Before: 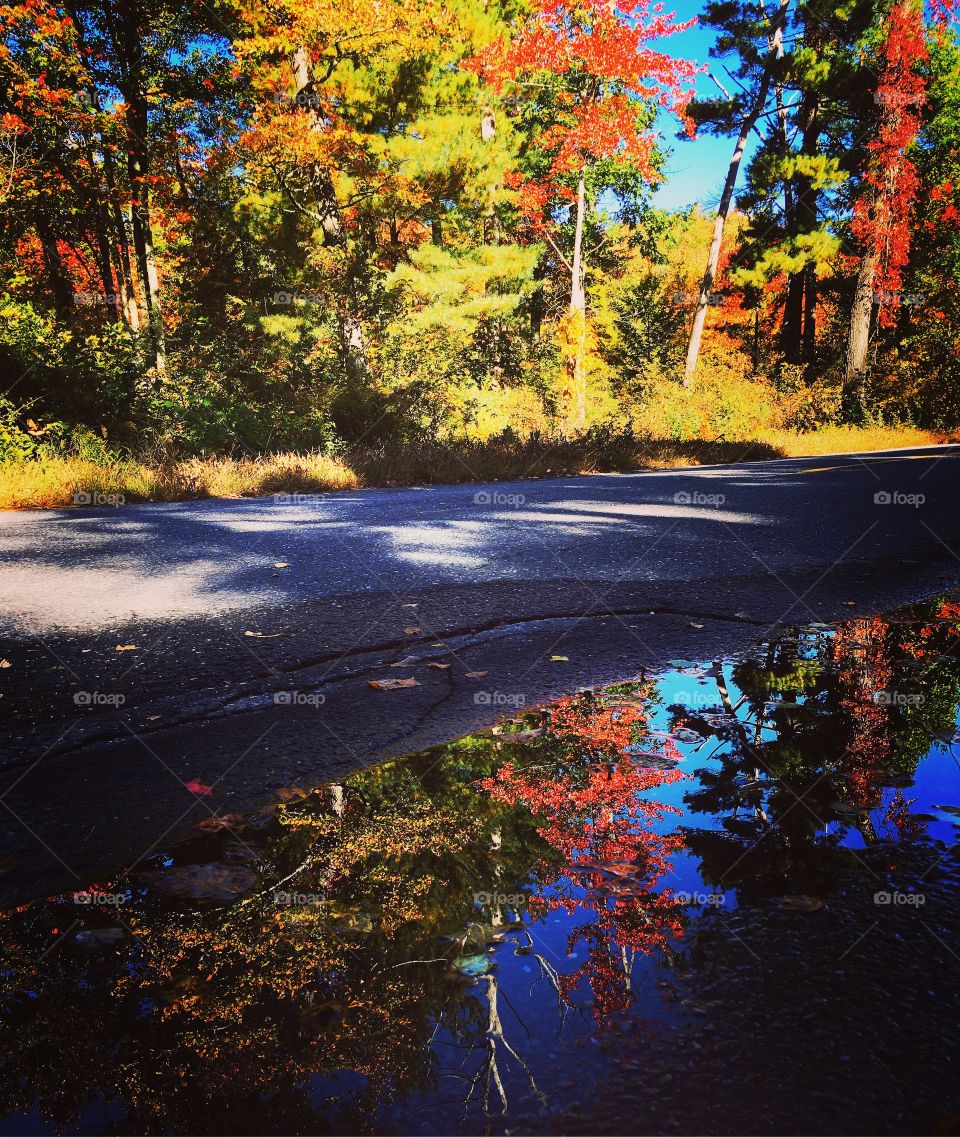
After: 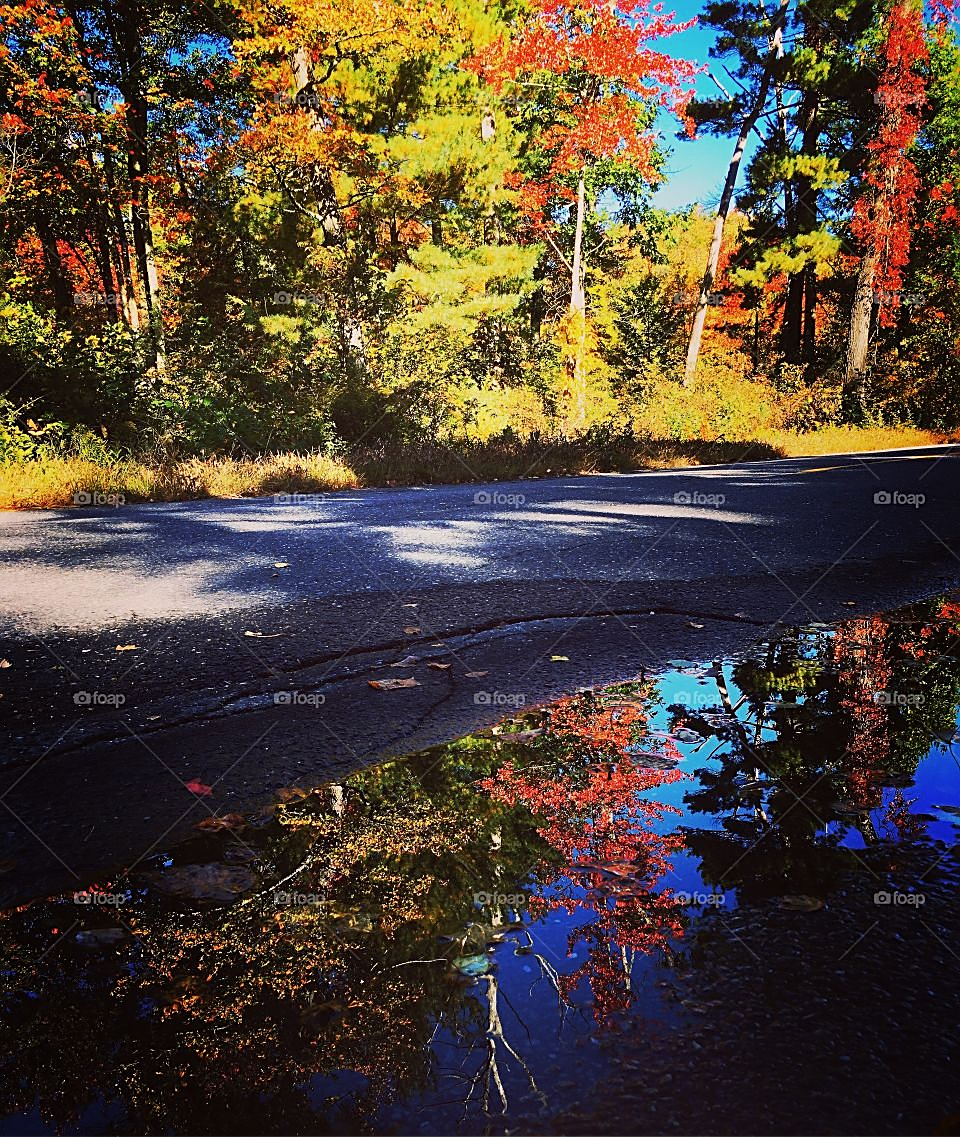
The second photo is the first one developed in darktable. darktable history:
tone equalizer: on, module defaults
exposure: black level correction 0.001, exposure -0.122 EV, compensate highlight preservation false
sharpen: amount 0.593
